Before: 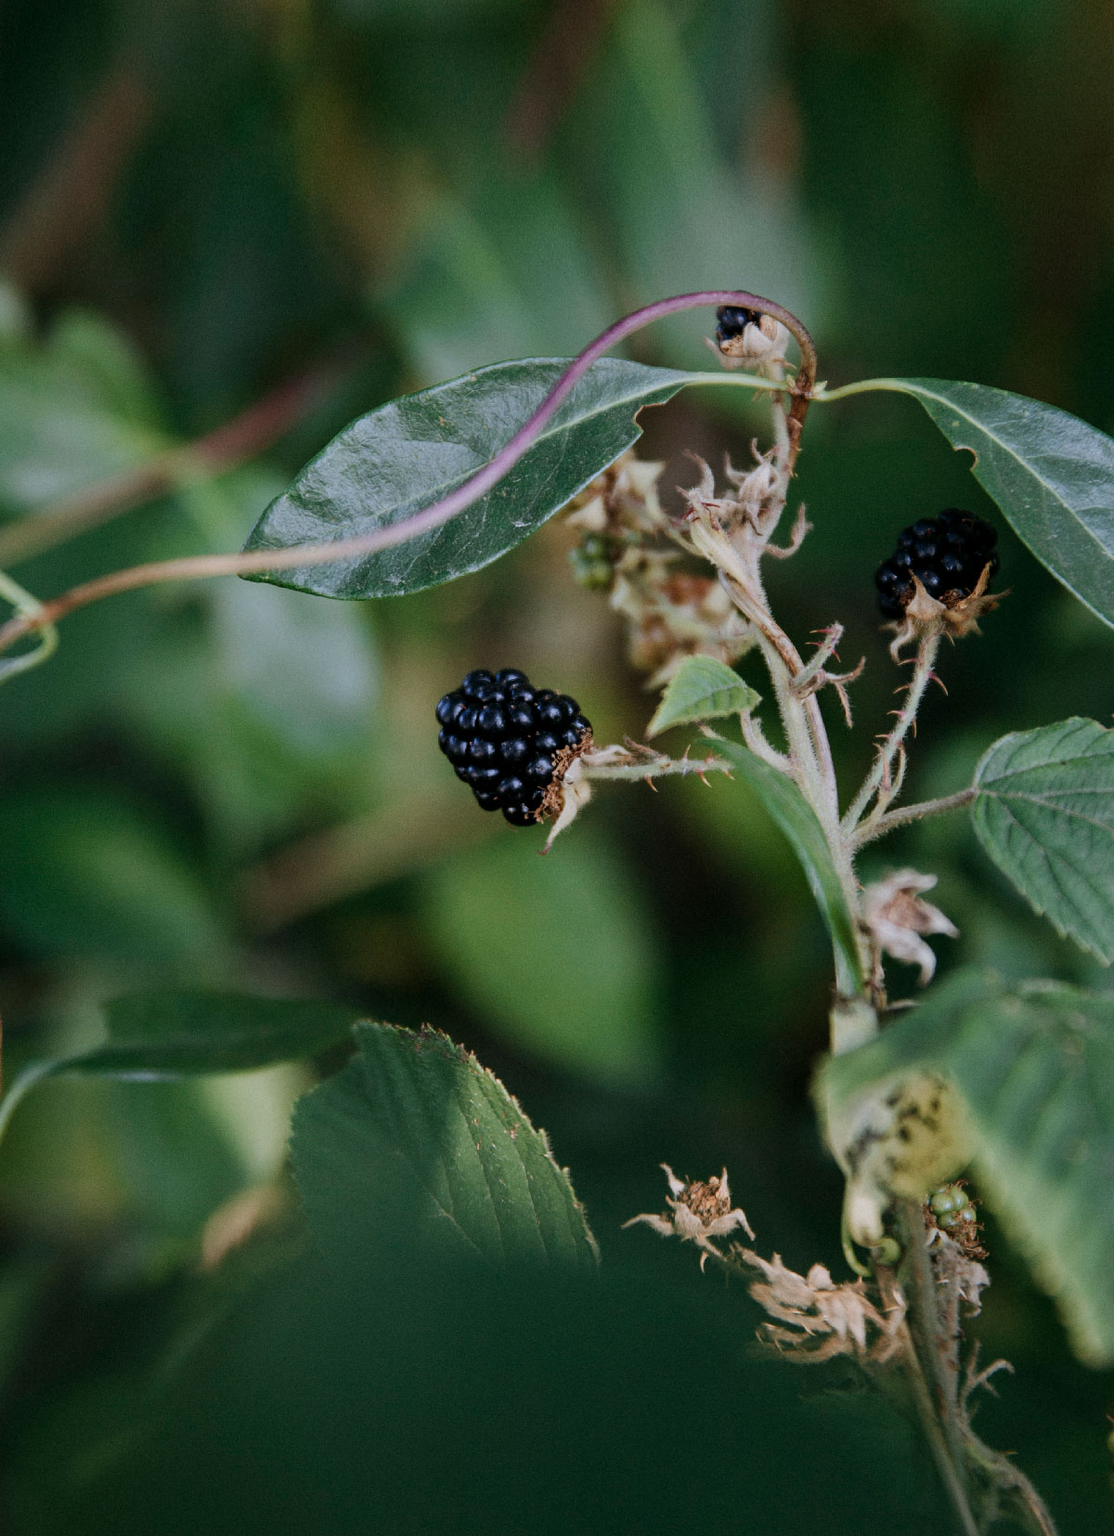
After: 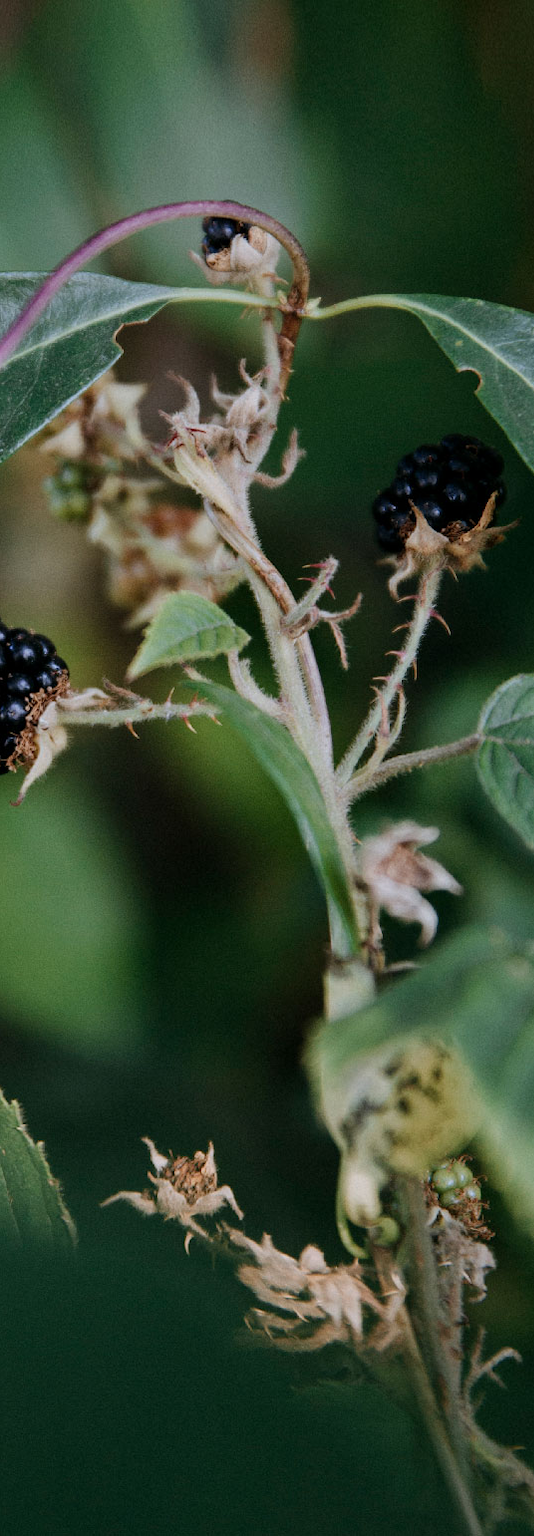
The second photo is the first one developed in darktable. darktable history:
crop: left 47.428%, top 6.776%, right 7.881%
